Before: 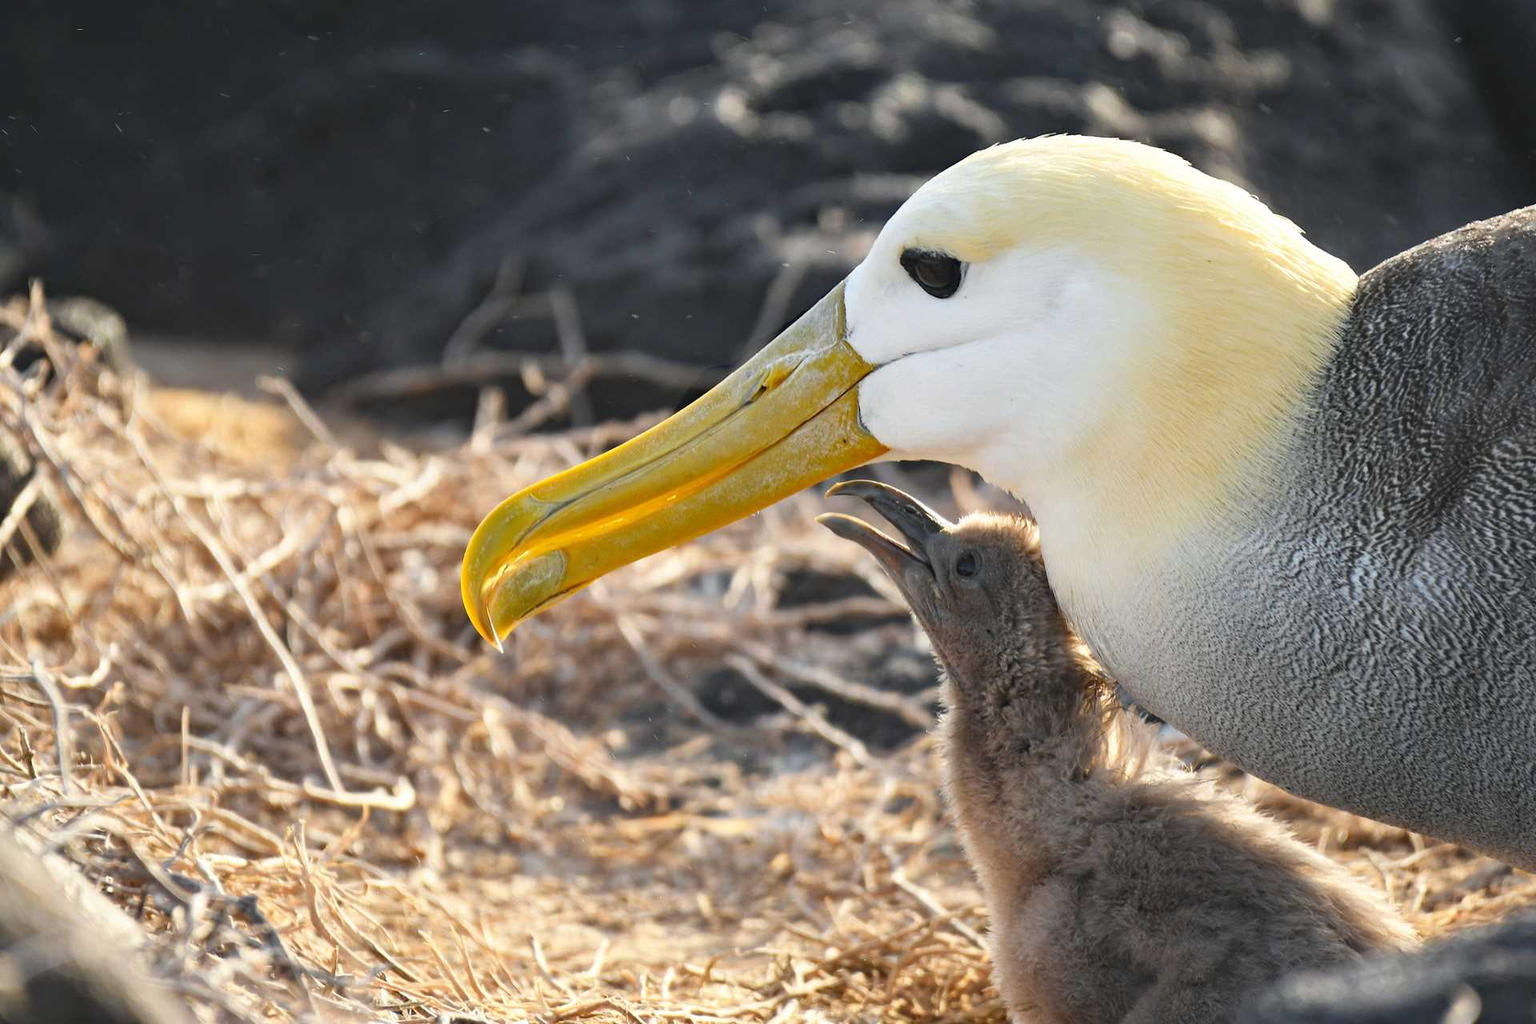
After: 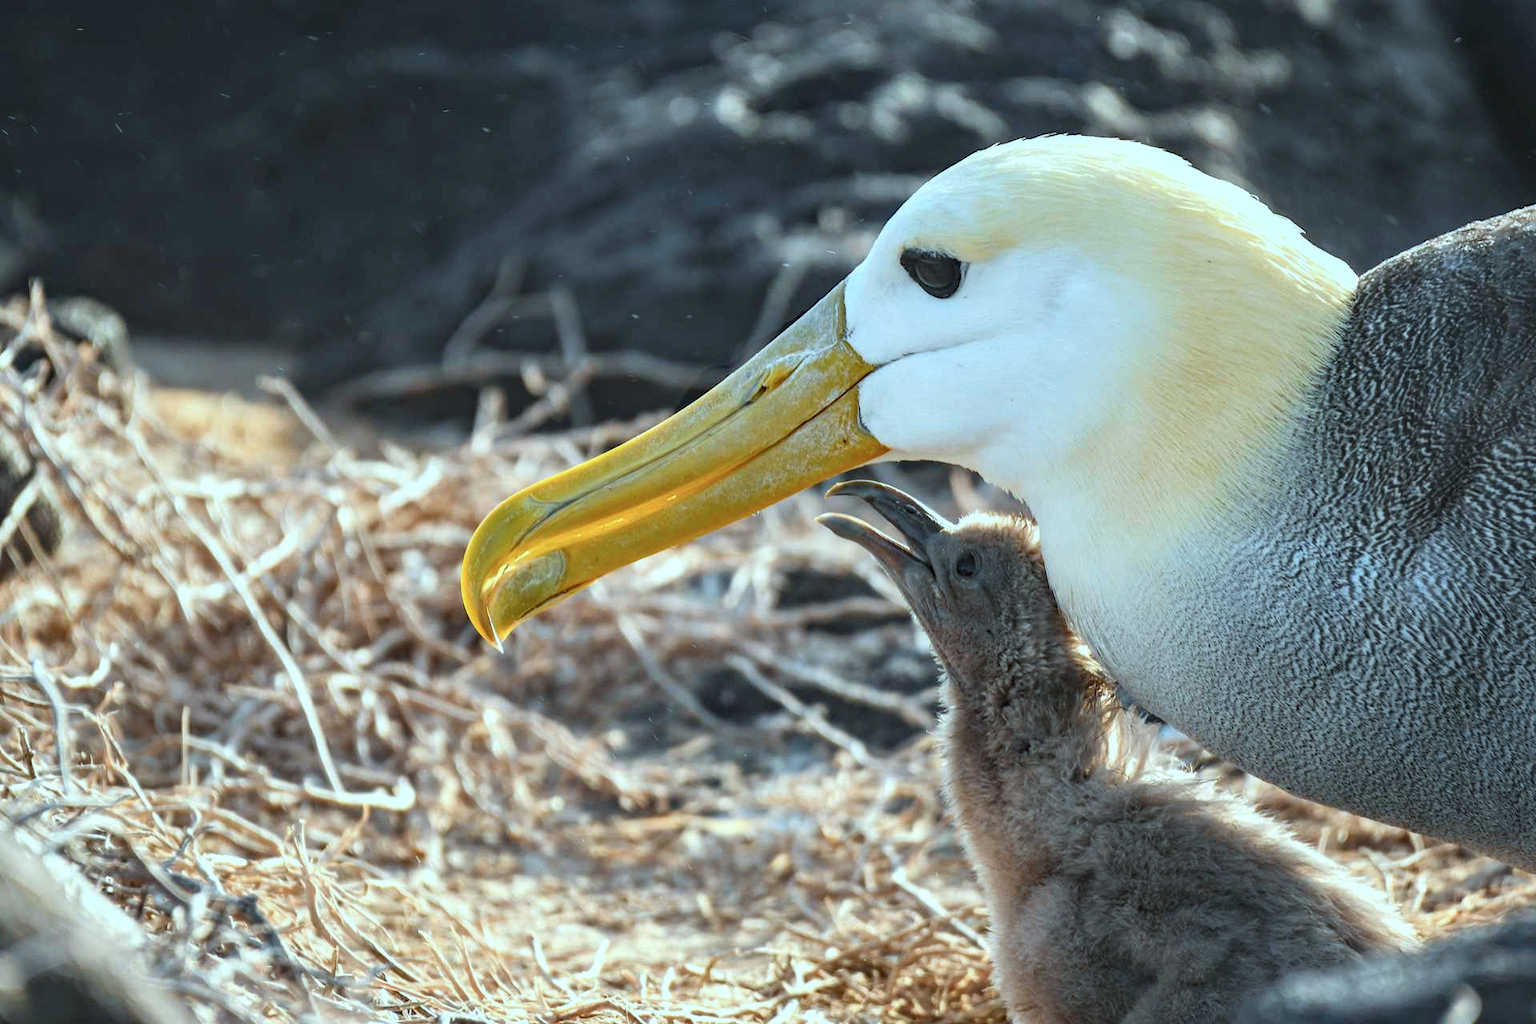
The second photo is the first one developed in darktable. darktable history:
color correction: highlights a* -11.93, highlights b* -14.91
local contrast: on, module defaults
